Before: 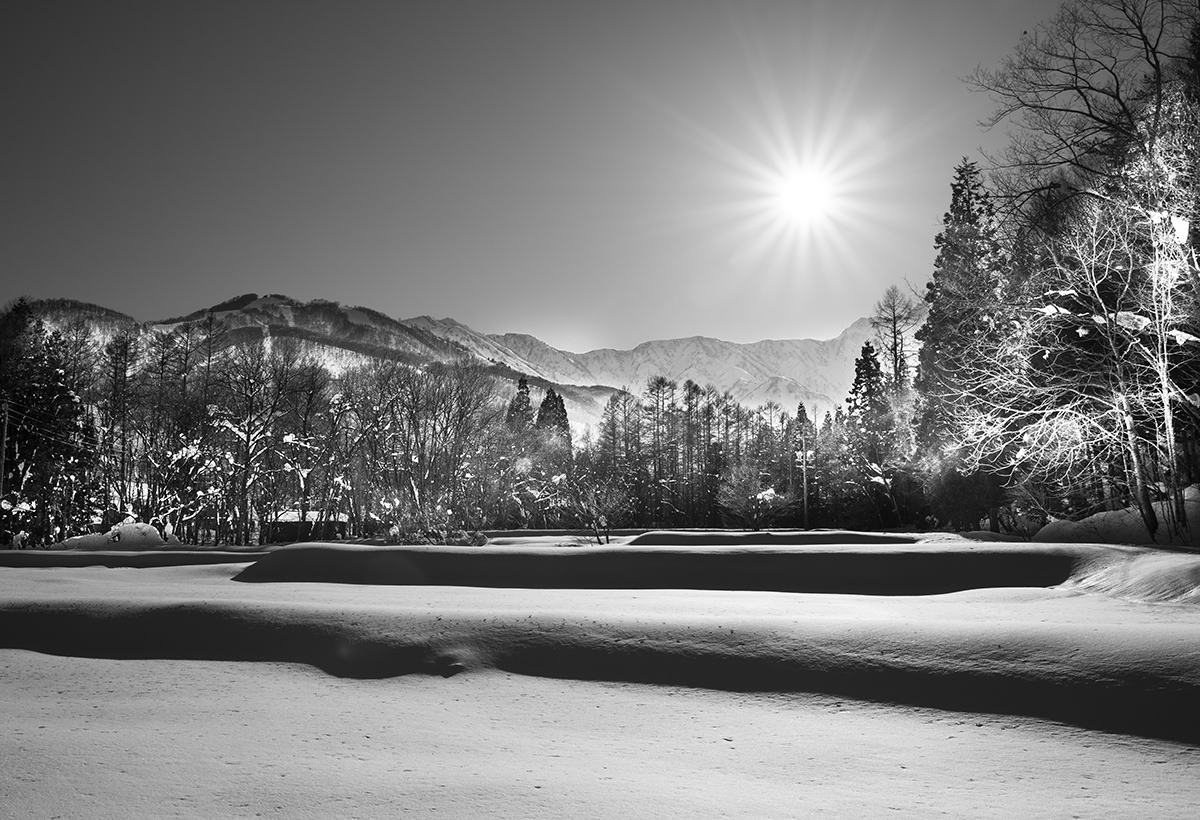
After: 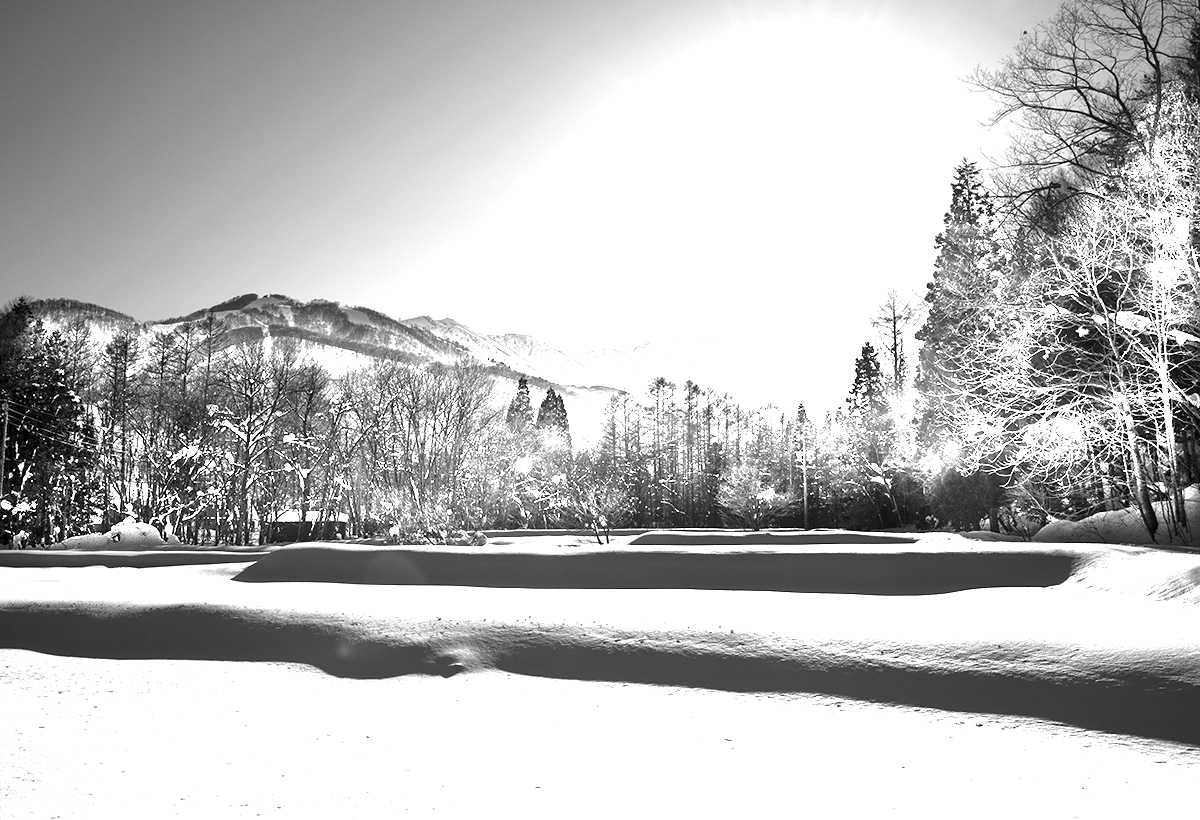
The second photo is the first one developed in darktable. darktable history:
exposure: exposure 2.06 EV, compensate exposure bias true, compensate highlight preservation false
